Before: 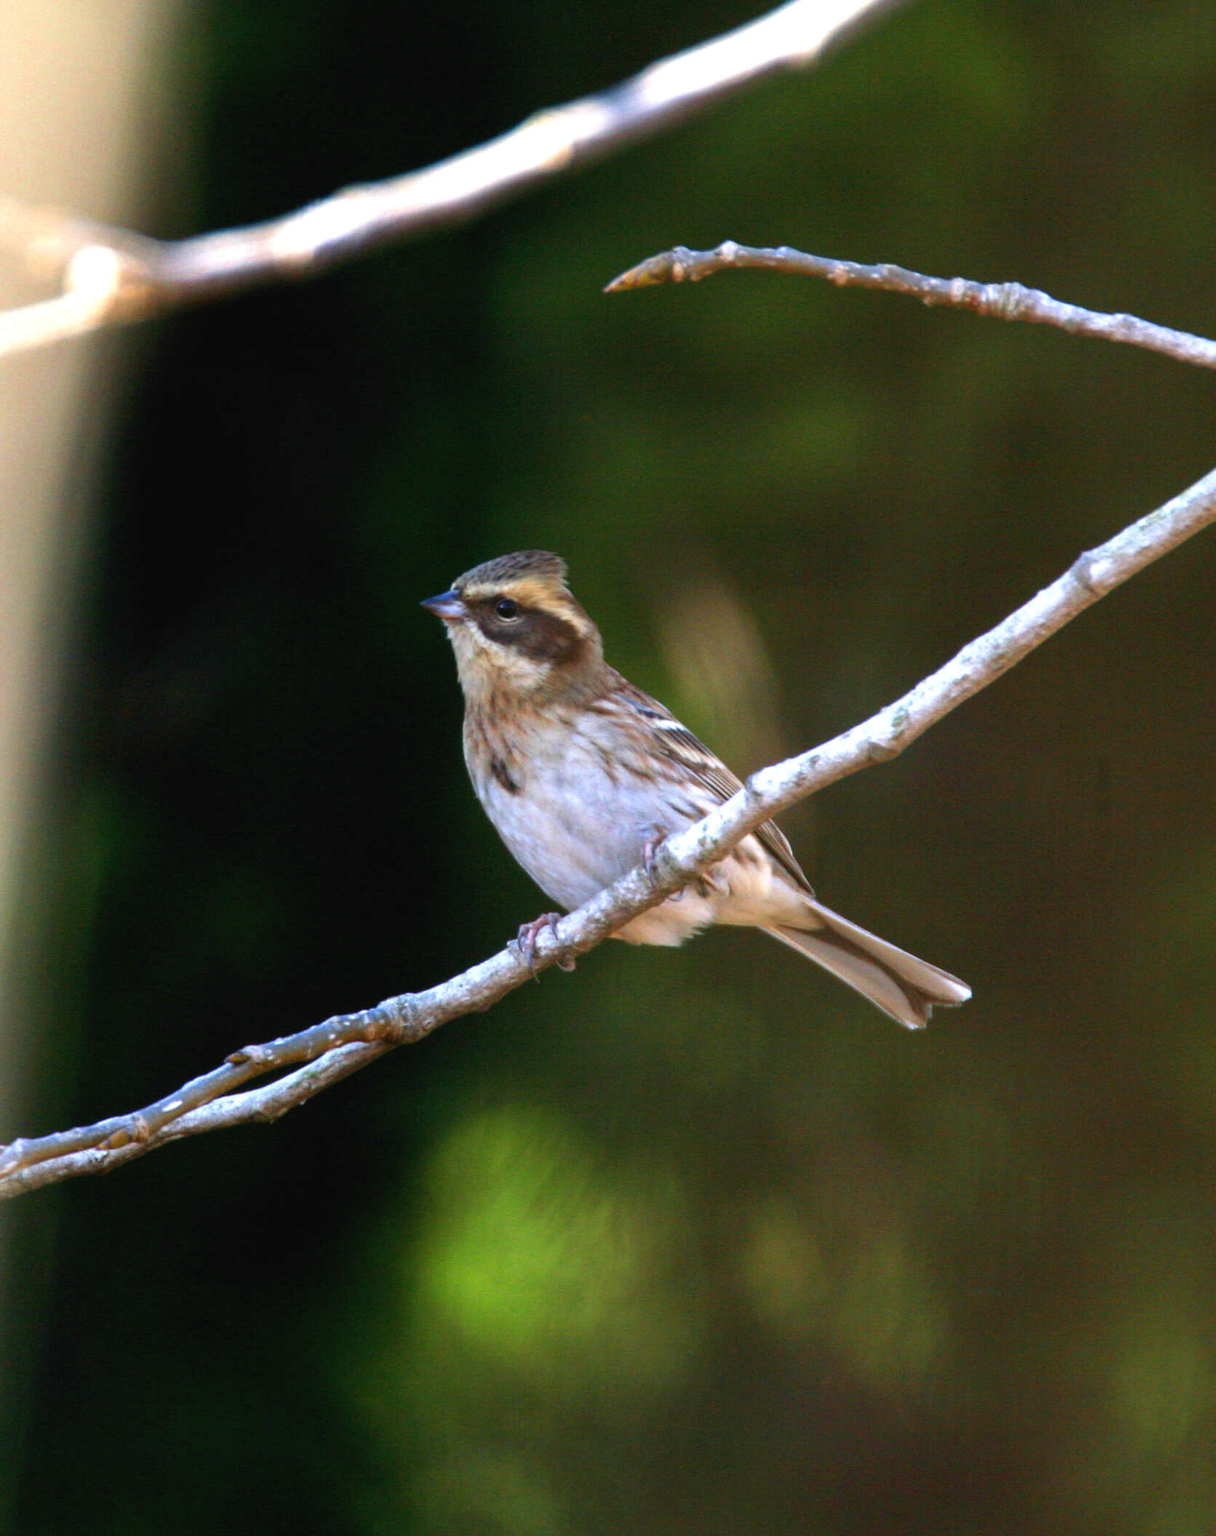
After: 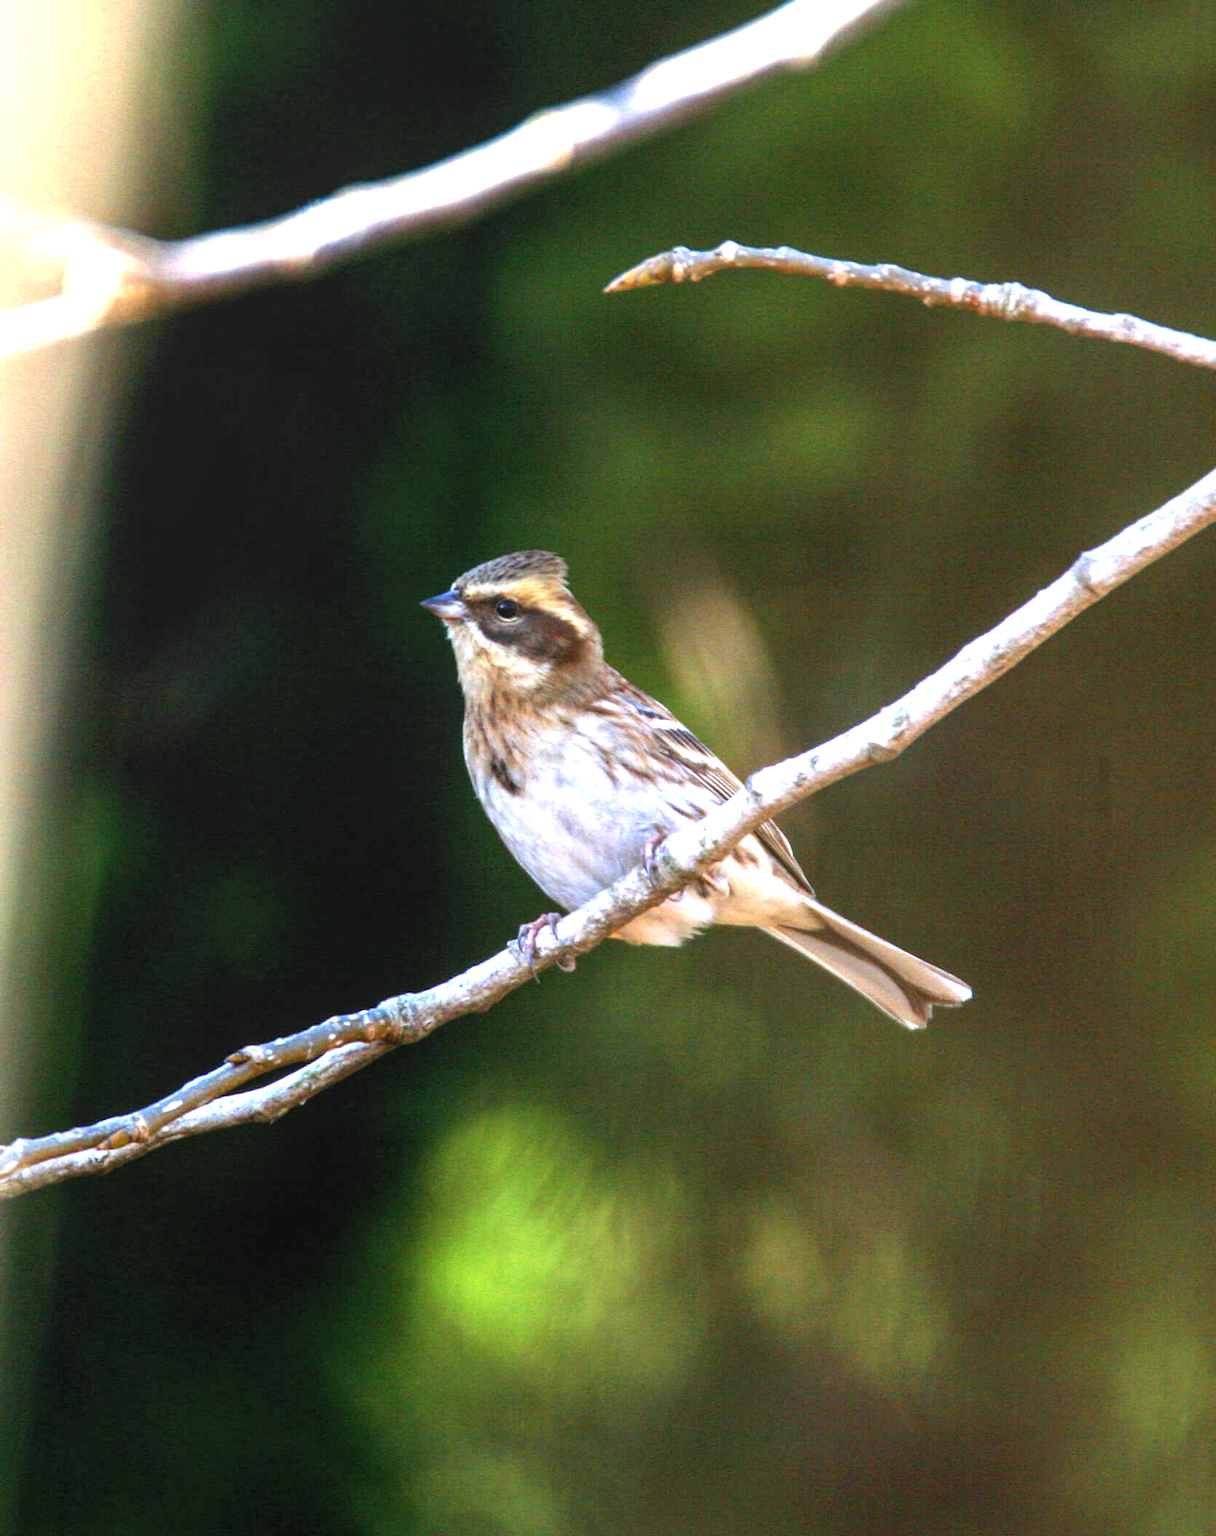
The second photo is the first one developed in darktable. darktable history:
exposure: black level correction 0, exposure 0.9 EV, compensate highlight preservation false
local contrast: on, module defaults
